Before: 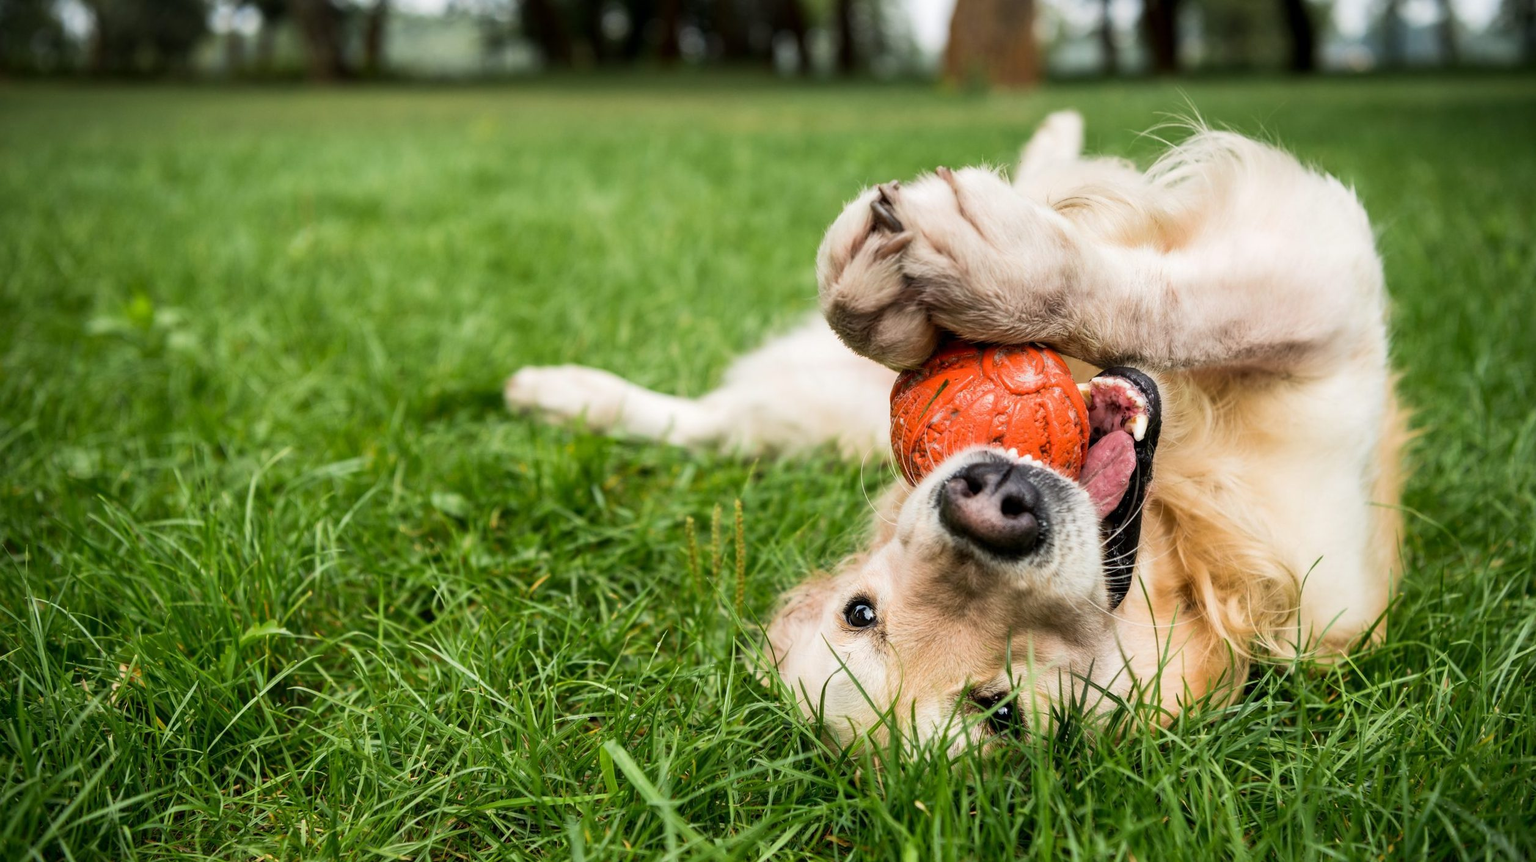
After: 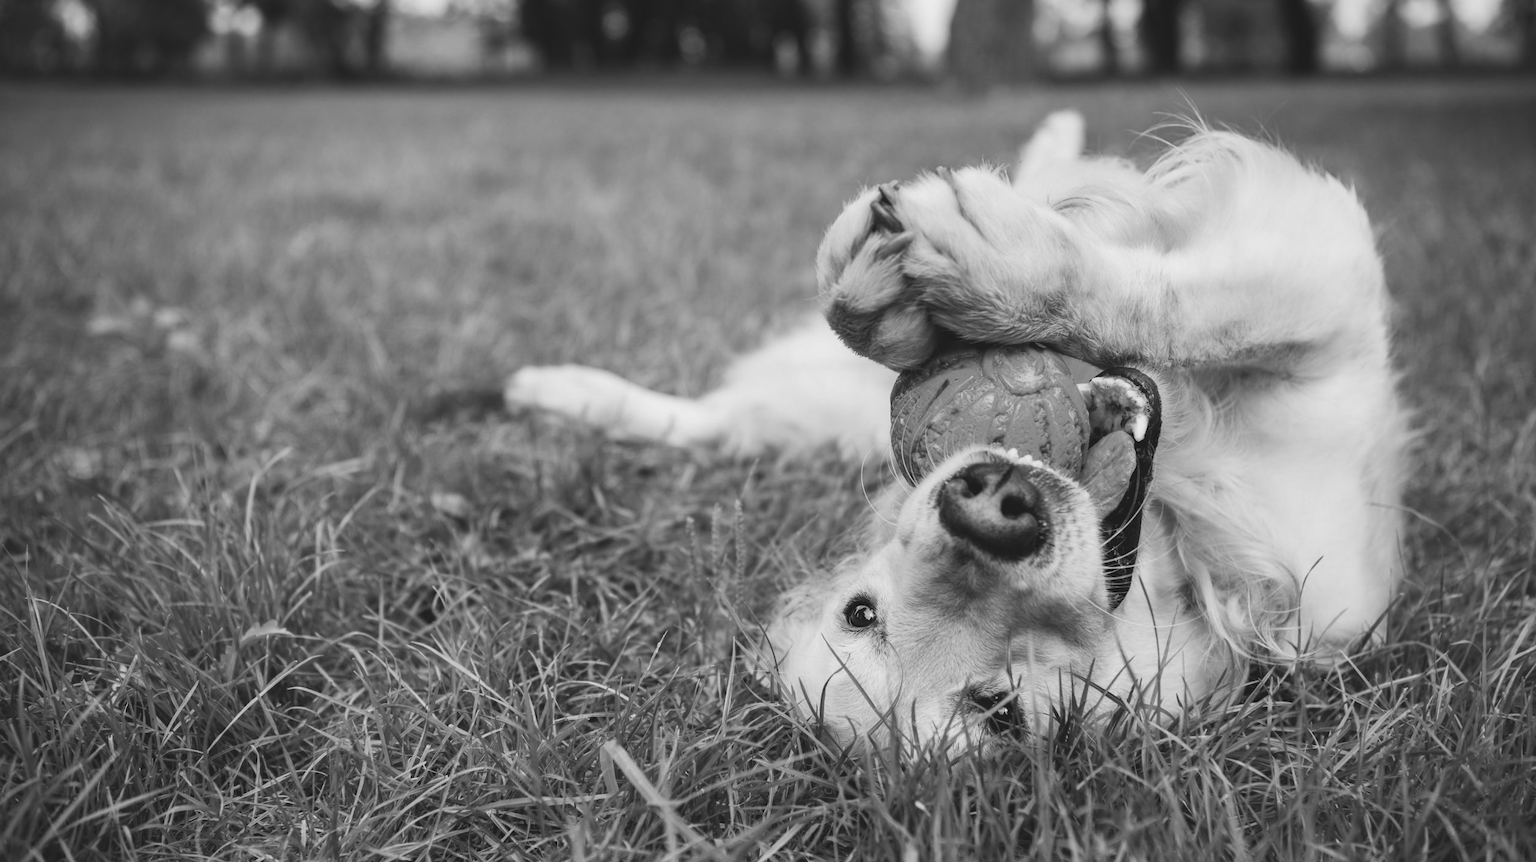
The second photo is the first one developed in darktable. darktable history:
monochrome: on, module defaults
exposure: black level correction -0.014, exposure -0.193 EV, compensate highlight preservation false
